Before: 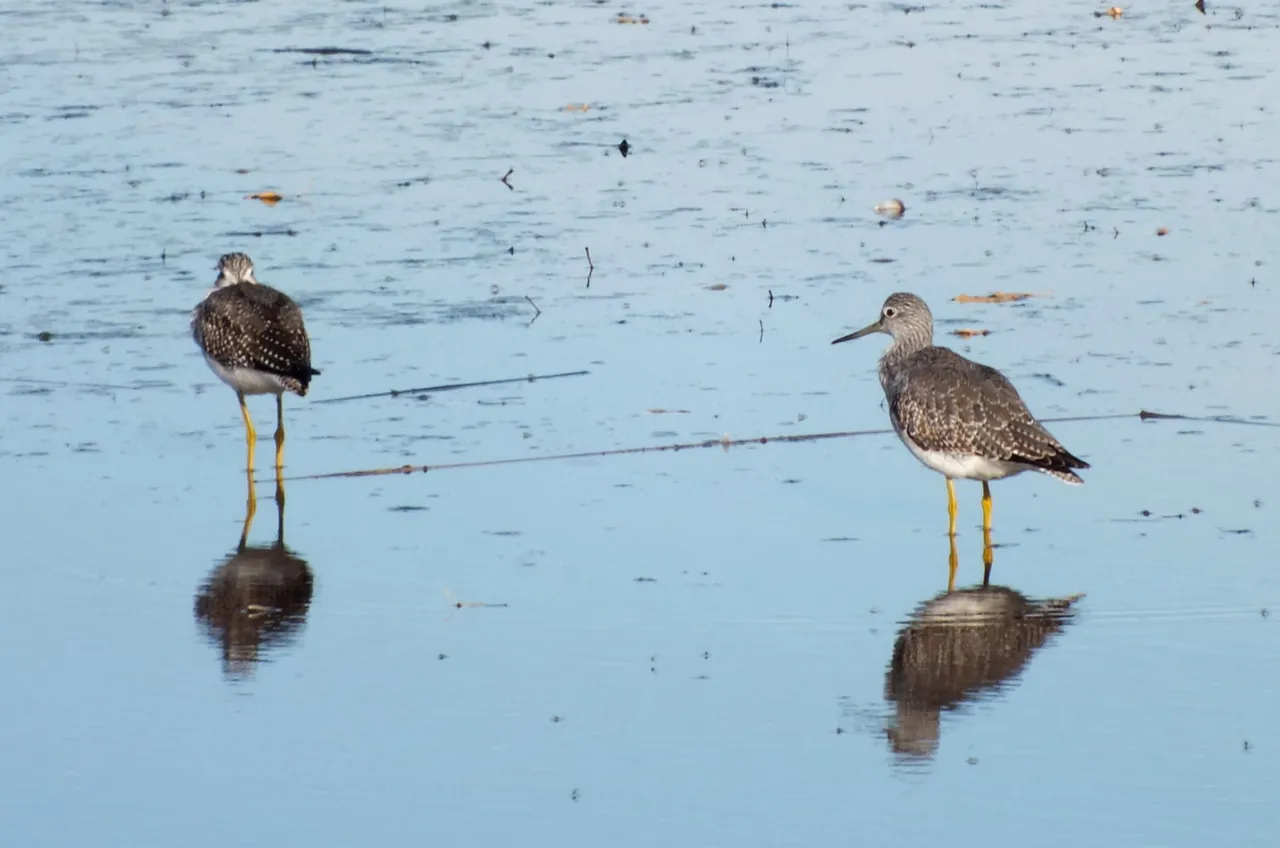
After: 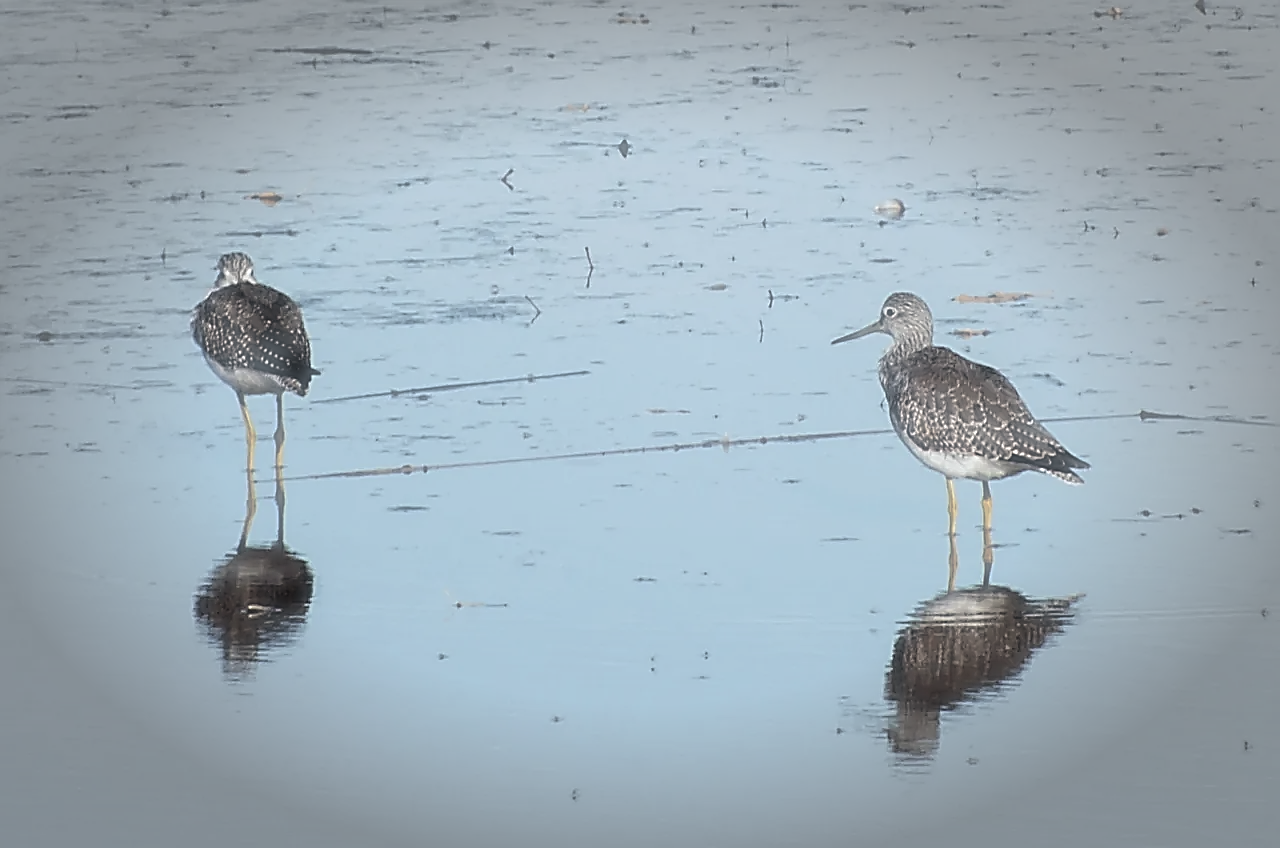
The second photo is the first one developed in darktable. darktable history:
sharpen: amount 1.855
vignetting: fall-off start 66.11%, fall-off radius 39.83%, automatic ratio true, width/height ratio 0.666
haze removal: strength -0.896, distance 0.228, compatibility mode true, adaptive false
local contrast: on, module defaults
